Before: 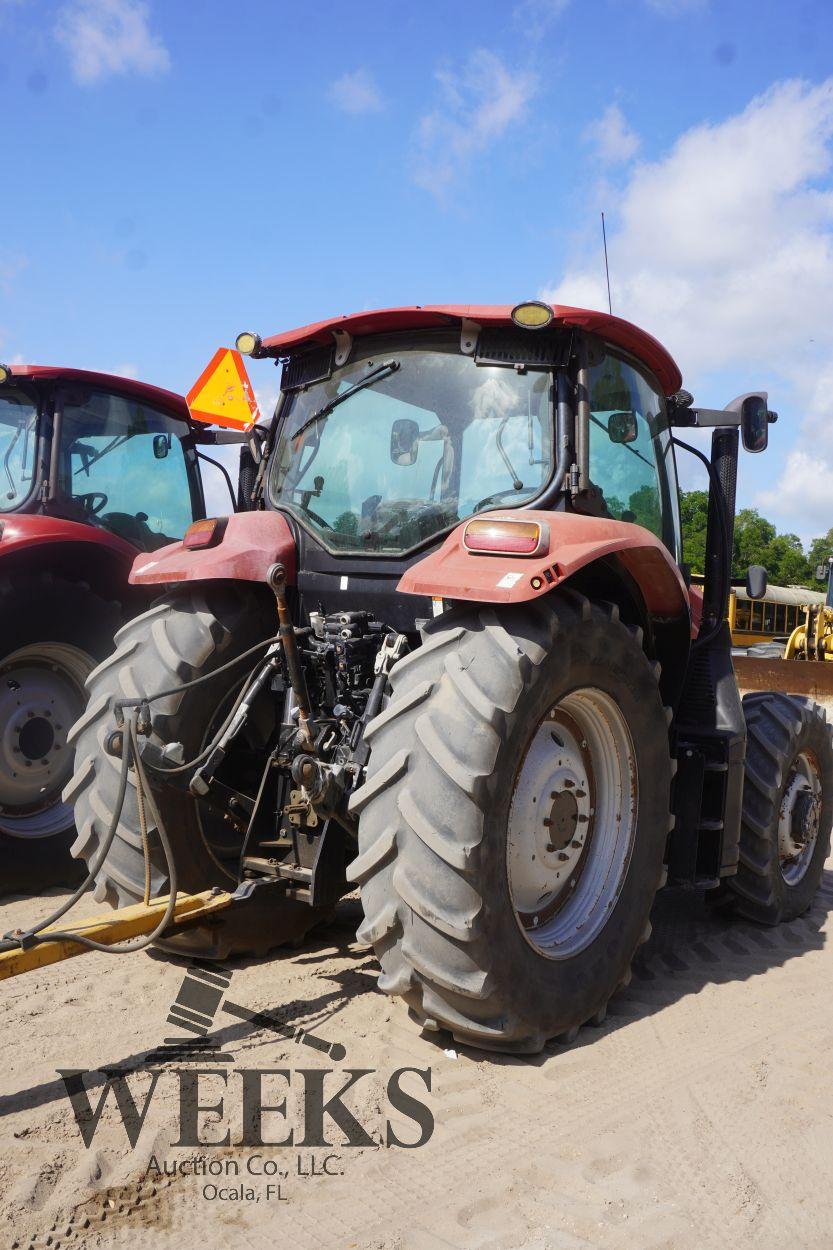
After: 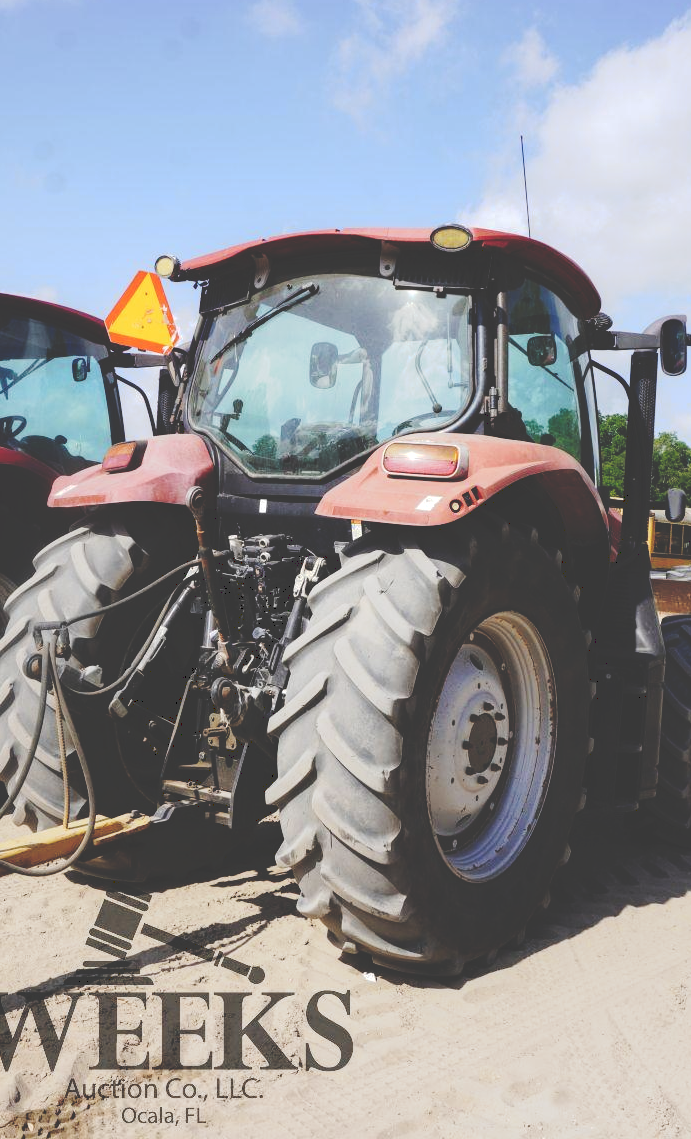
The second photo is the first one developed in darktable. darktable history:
crop: left 9.838%, top 6.212%, right 7.155%, bottom 2.594%
levels: levels [0.062, 0.494, 0.925]
local contrast: highlights 61%, shadows 110%, detail 106%, midtone range 0.526
exposure: compensate exposure bias true, compensate highlight preservation false
tone curve: curves: ch0 [(0, 0) (0.003, 0.272) (0.011, 0.275) (0.025, 0.275) (0.044, 0.278) (0.069, 0.282) (0.1, 0.284) (0.136, 0.287) (0.177, 0.294) (0.224, 0.314) (0.277, 0.347) (0.335, 0.403) (0.399, 0.473) (0.468, 0.552) (0.543, 0.622) (0.623, 0.69) (0.709, 0.756) (0.801, 0.818) (0.898, 0.865) (1, 1)], preserve colors none
